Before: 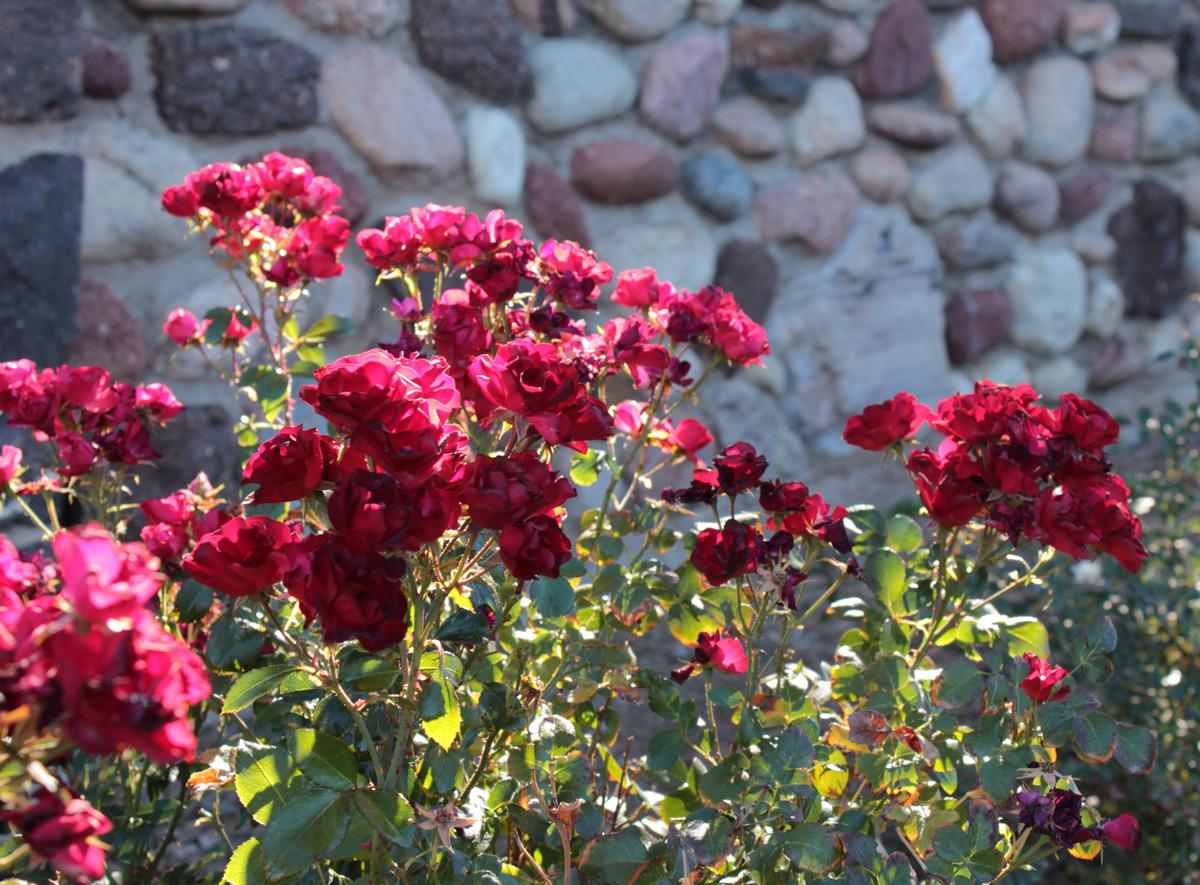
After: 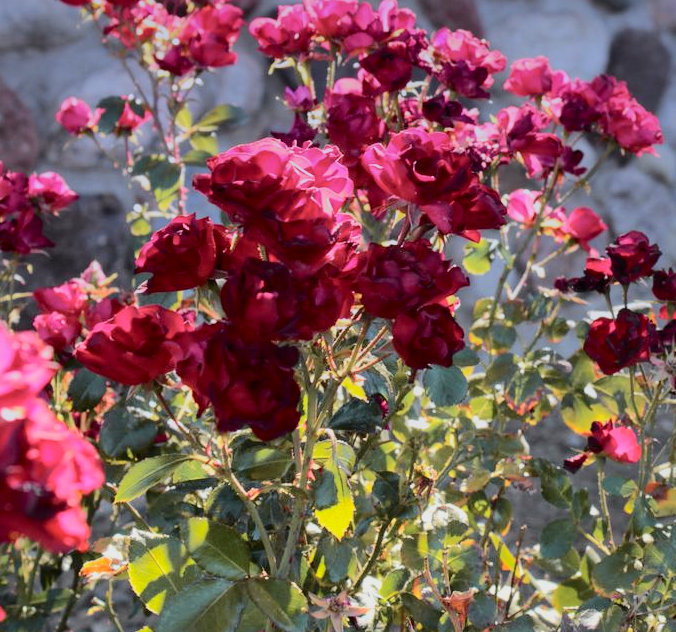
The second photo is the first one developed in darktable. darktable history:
color zones: curves: ch0 [(0, 0.5) (0.143, 0.5) (0.286, 0.5) (0.429, 0.504) (0.571, 0.5) (0.714, 0.509) (0.857, 0.5) (1, 0.5)]; ch1 [(0, 0.425) (0.143, 0.425) (0.286, 0.375) (0.429, 0.405) (0.571, 0.5) (0.714, 0.47) (0.857, 0.425) (1, 0.435)]; ch2 [(0, 0.5) (0.143, 0.5) (0.286, 0.5) (0.429, 0.517) (0.571, 0.5) (0.714, 0.51) (0.857, 0.5) (1, 0.5)]
graduated density: hue 238.83°, saturation 50%
local contrast: mode bilateral grid, contrast 20, coarseness 50, detail 120%, midtone range 0.2
shadows and highlights: shadows 40, highlights -60
crop: left 8.966%, top 23.852%, right 34.699%, bottom 4.703%
tone curve: curves: ch0 [(0, 0.005) (0.103, 0.081) (0.196, 0.197) (0.391, 0.469) (0.491, 0.585) (0.638, 0.751) (0.822, 0.886) (0.997, 0.959)]; ch1 [(0, 0) (0.172, 0.123) (0.324, 0.253) (0.396, 0.388) (0.474, 0.479) (0.499, 0.498) (0.529, 0.528) (0.579, 0.614) (0.633, 0.677) (0.812, 0.856) (1, 1)]; ch2 [(0, 0) (0.411, 0.424) (0.459, 0.478) (0.5, 0.501) (0.517, 0.526) (0.553, 0.583) (0.609, 0.646) (0.708, 0.768) (0.839, 0.916) (1, 1)], color space Lab, independent channels, preserve colors none
